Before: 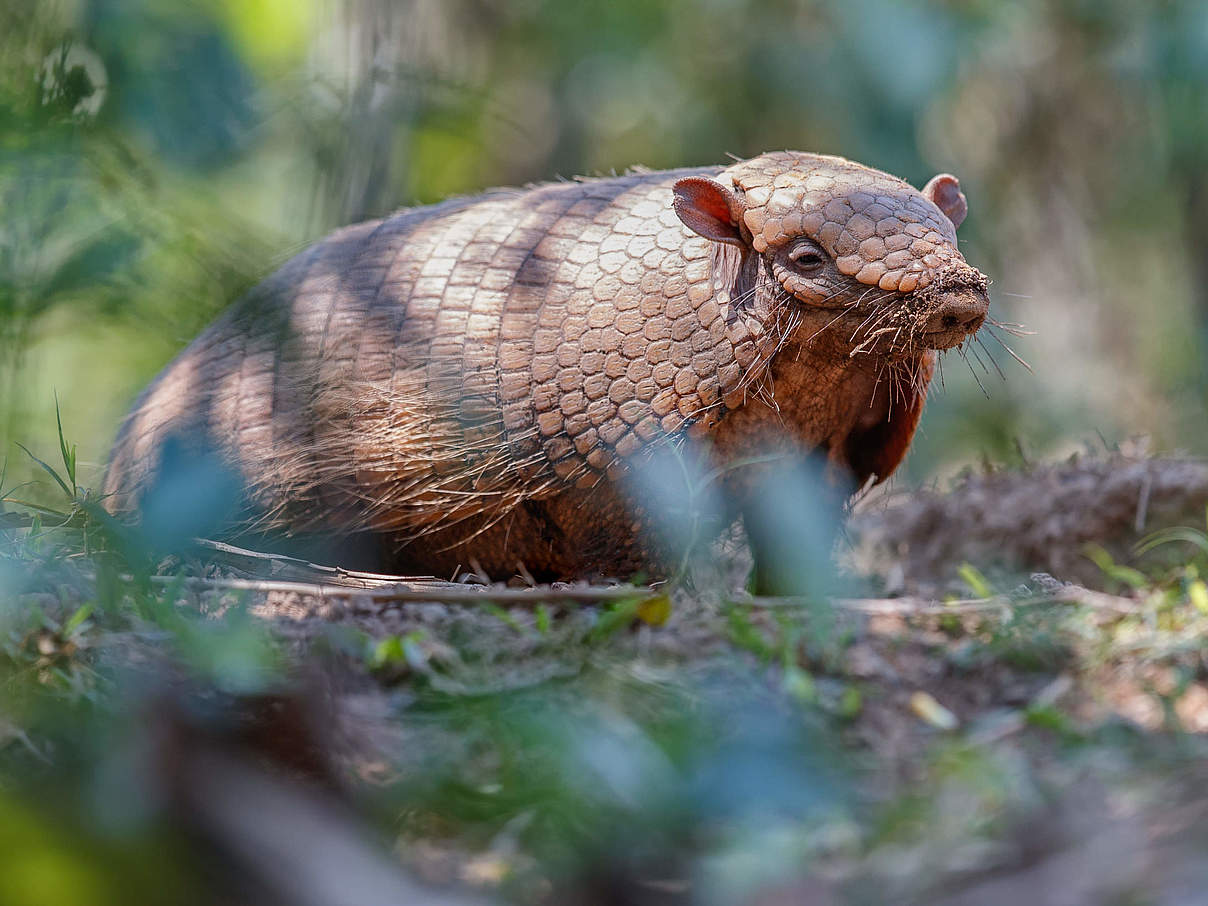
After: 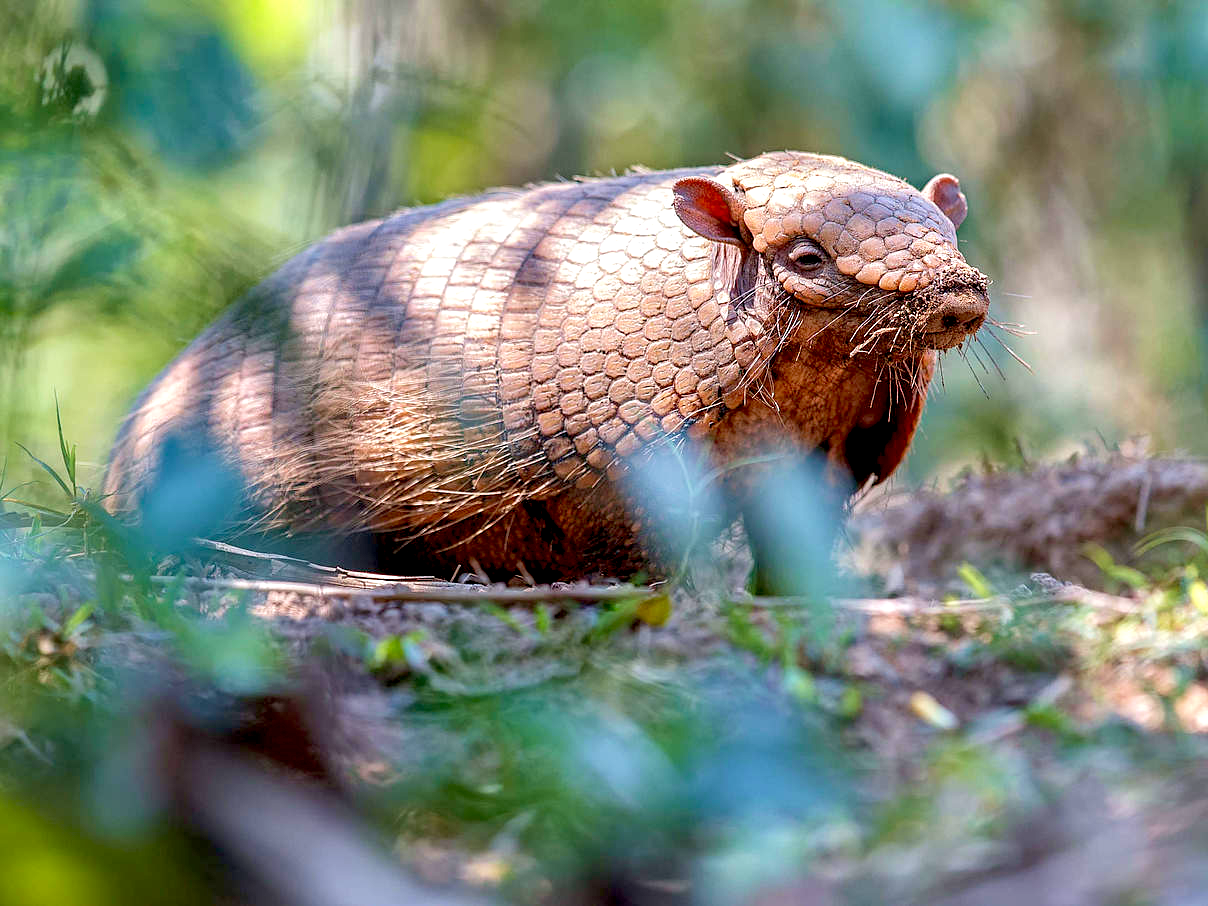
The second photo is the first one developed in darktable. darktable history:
exposure: black level correction 0.012, exposure 0.699 EV, compensate highlight preservation false
velvia: on, module defaults
